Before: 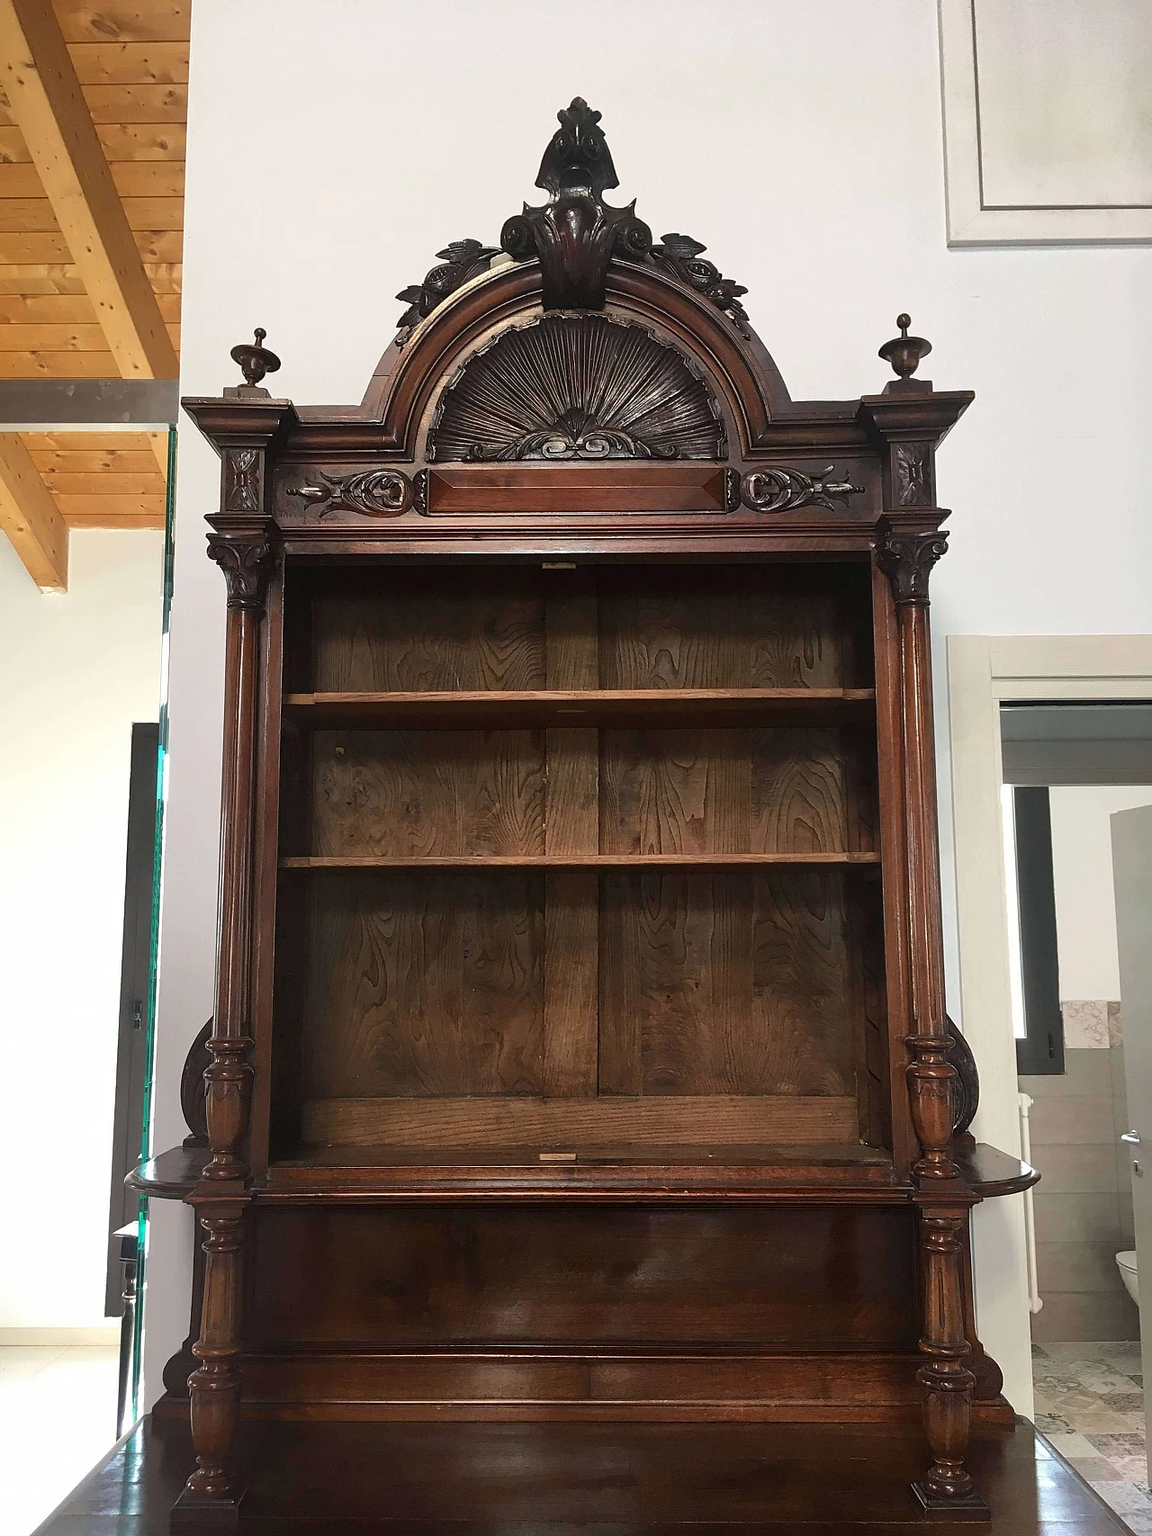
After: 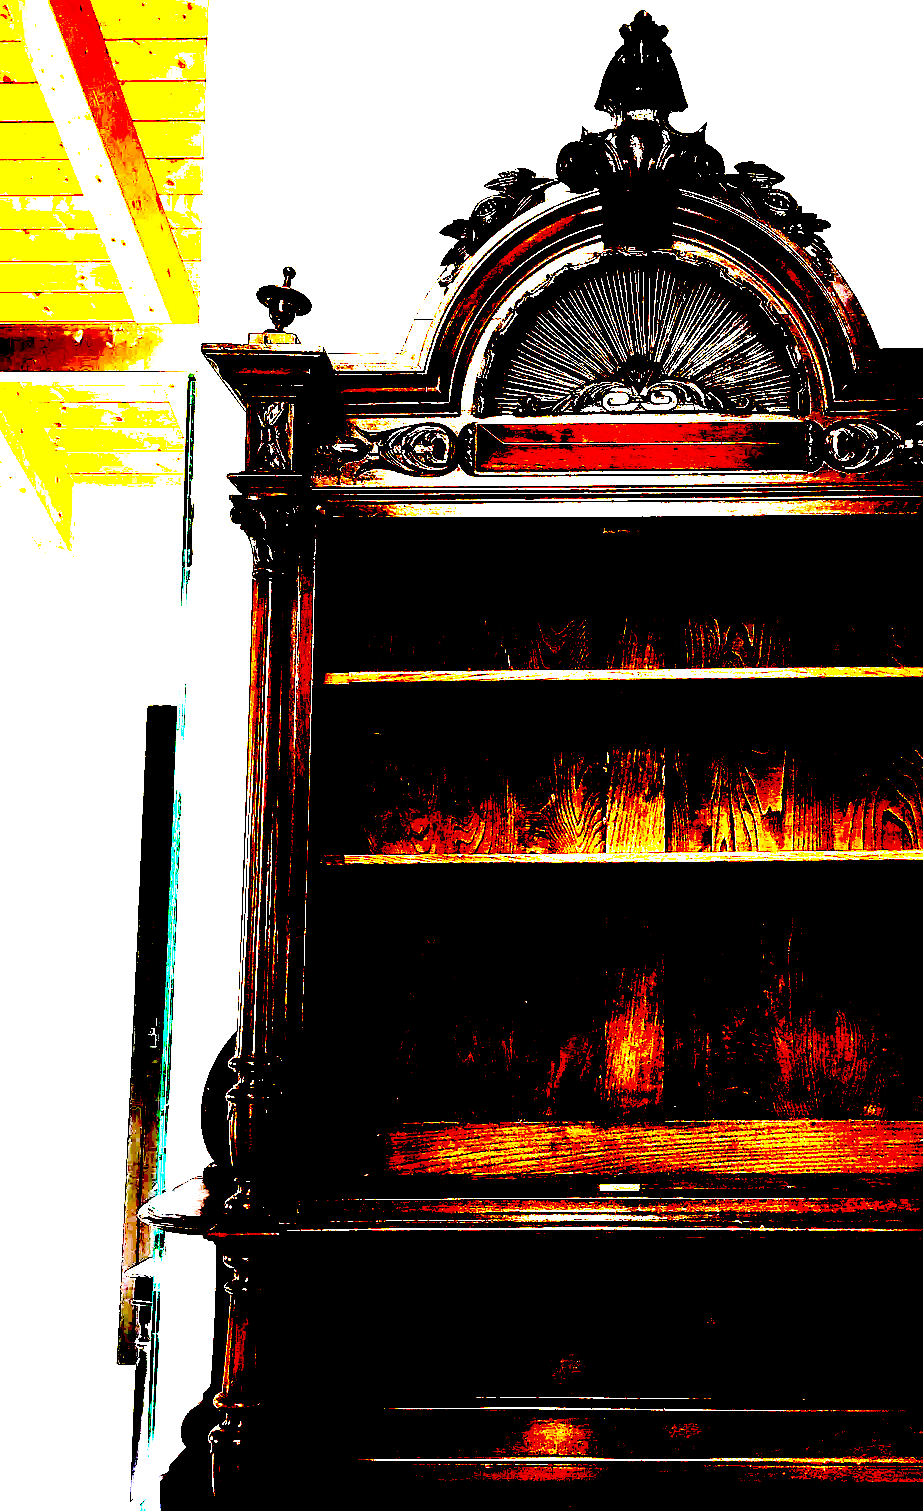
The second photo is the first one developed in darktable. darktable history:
exposure: black level correction 0.099, exposure 3.033 EV, compensate highlight preservation false
crop: top 5.787%, right 27.85%, bottom 5.687%
color correction: highlights b* -0.031, saturation 0.554
